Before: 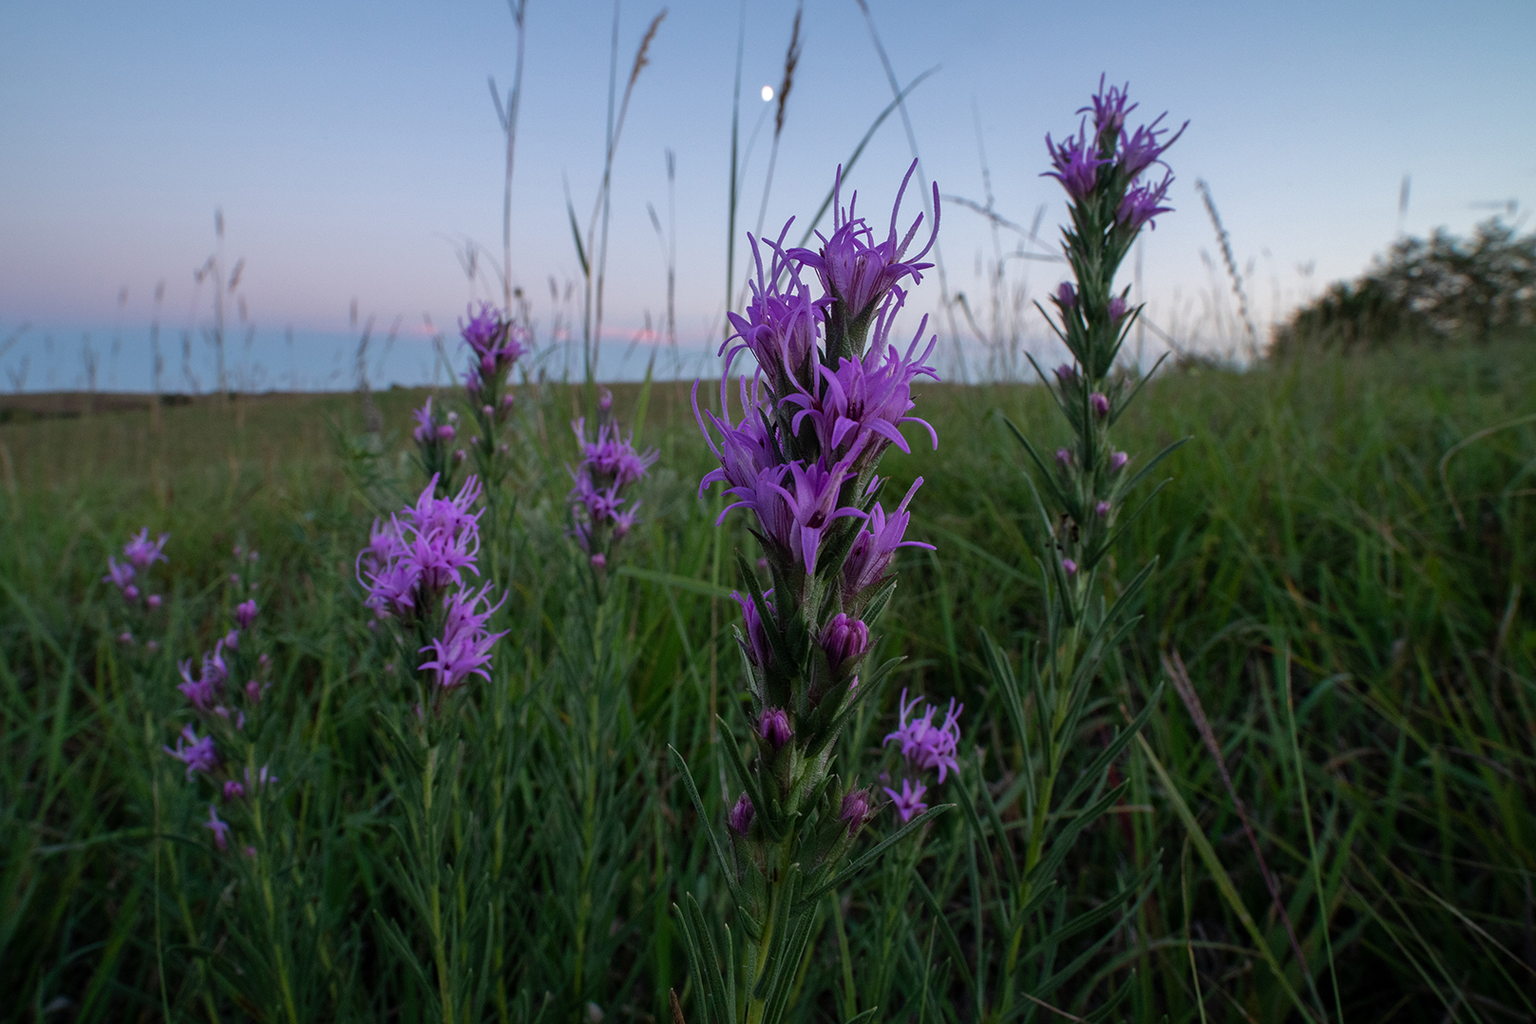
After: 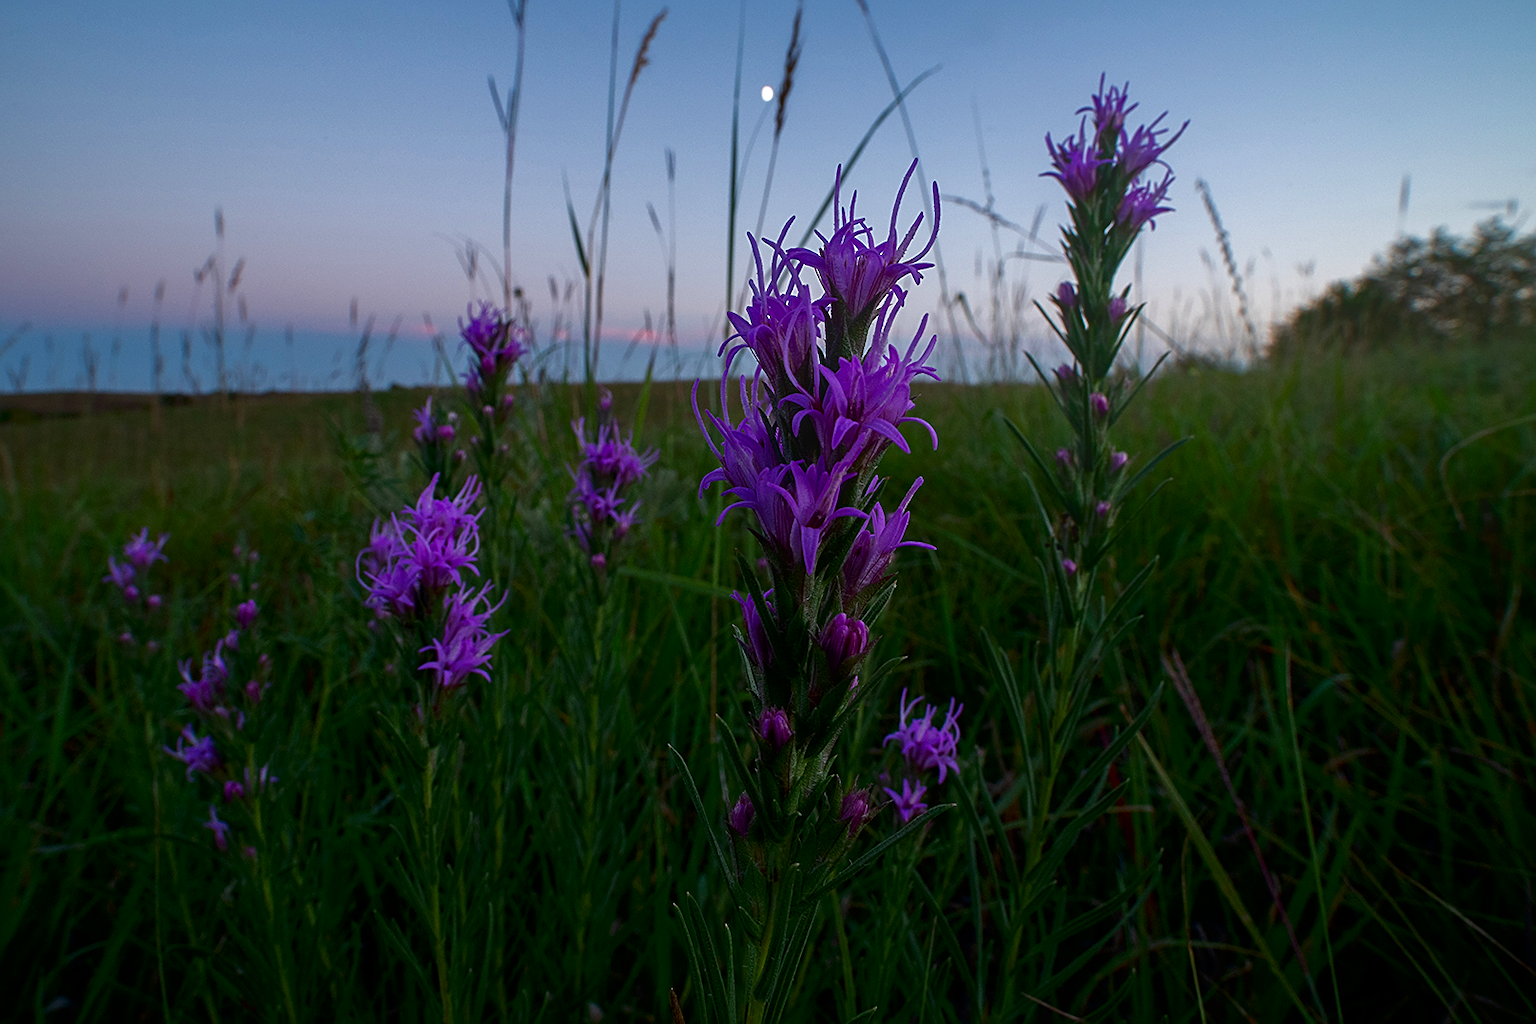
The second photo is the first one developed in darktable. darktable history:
contrast brightness saturation: brightness -0.25, saturation 0.2
bloom: size 40%
sharpen: on, module defaults
